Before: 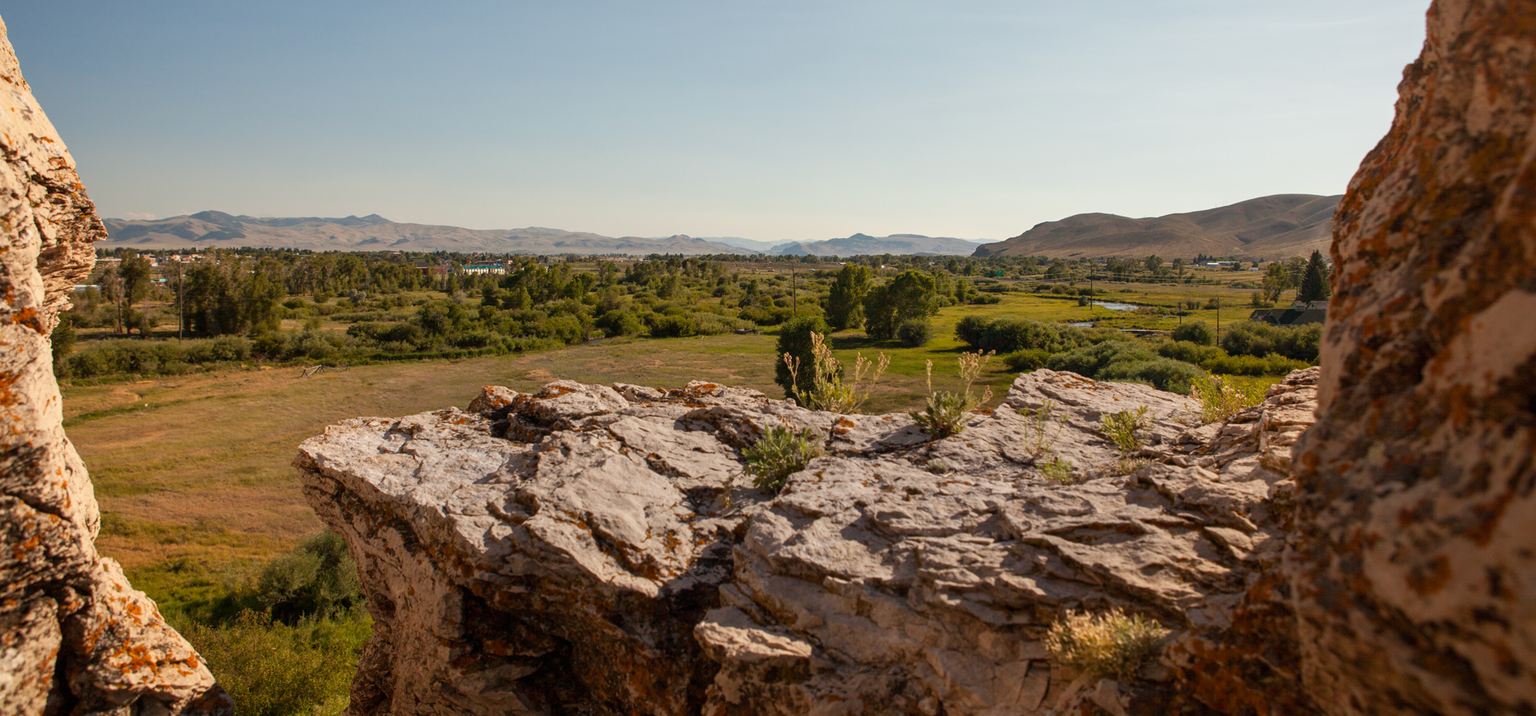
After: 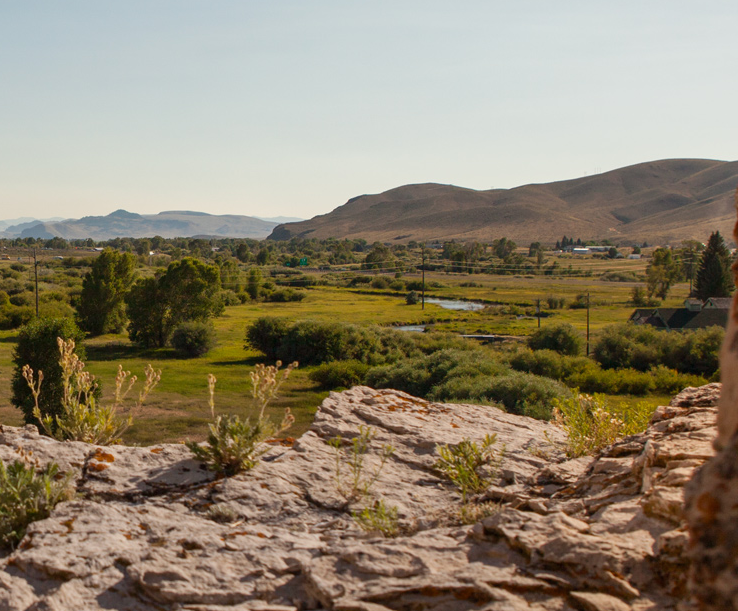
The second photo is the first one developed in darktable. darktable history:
exposure: exposure -0.048 EV, compensate highlight preservation false
crop and rotate: left 49.936%, top 10.094%, right 13.136%, bottom 24.256%
